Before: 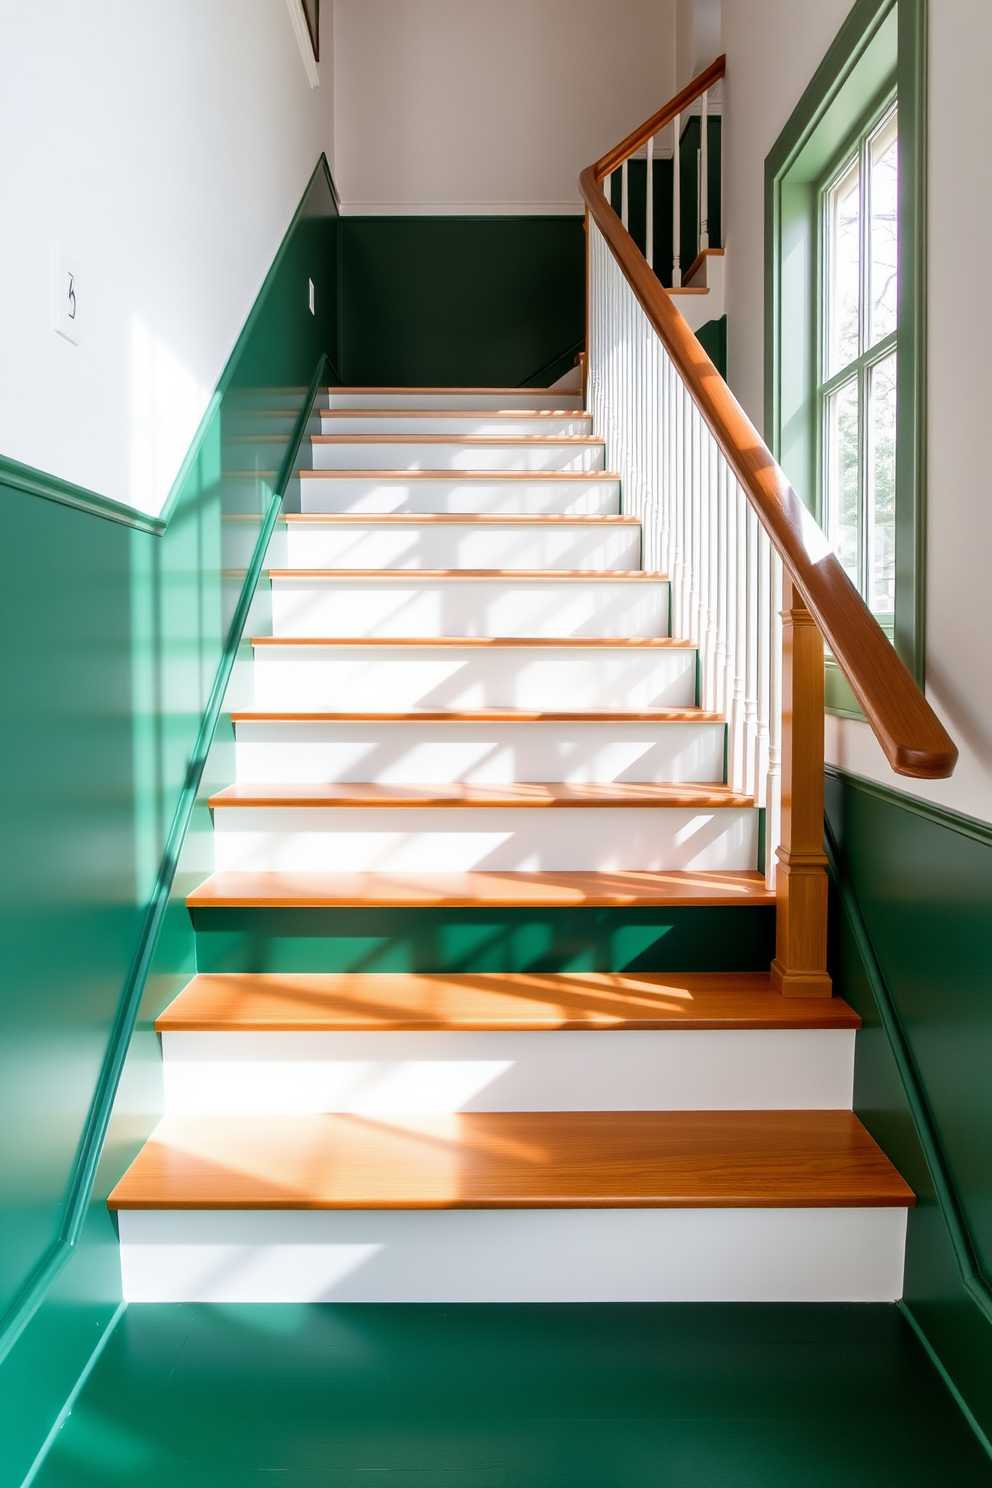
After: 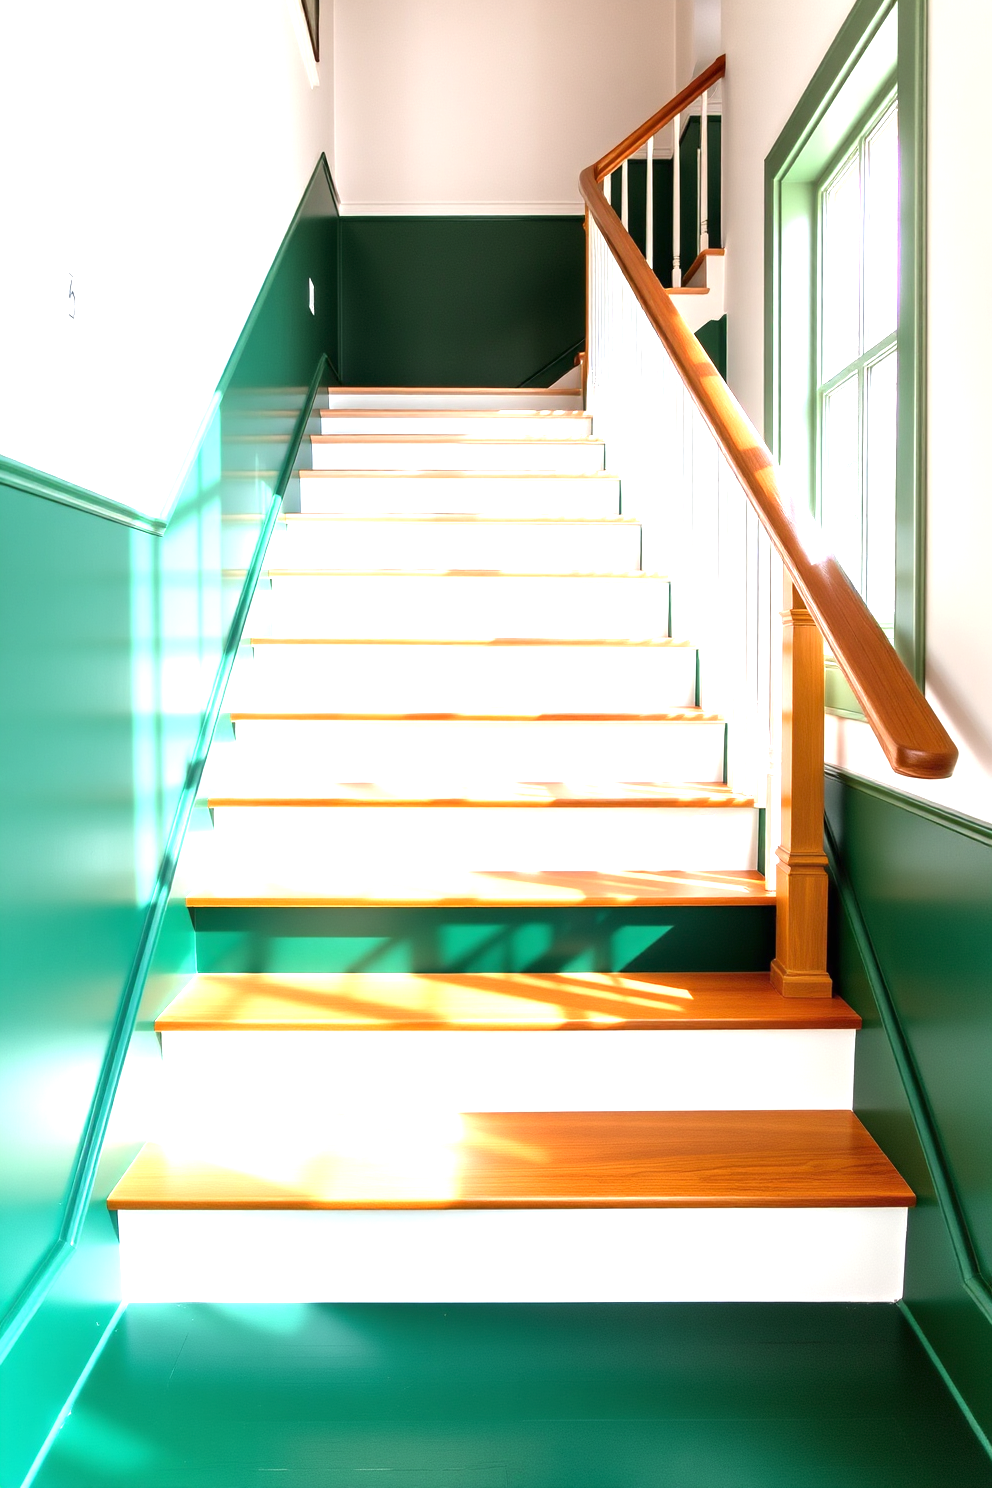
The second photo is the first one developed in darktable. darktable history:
exposure: black level correction 0, exposure 1.278 EV, compensate highlight preservation false
